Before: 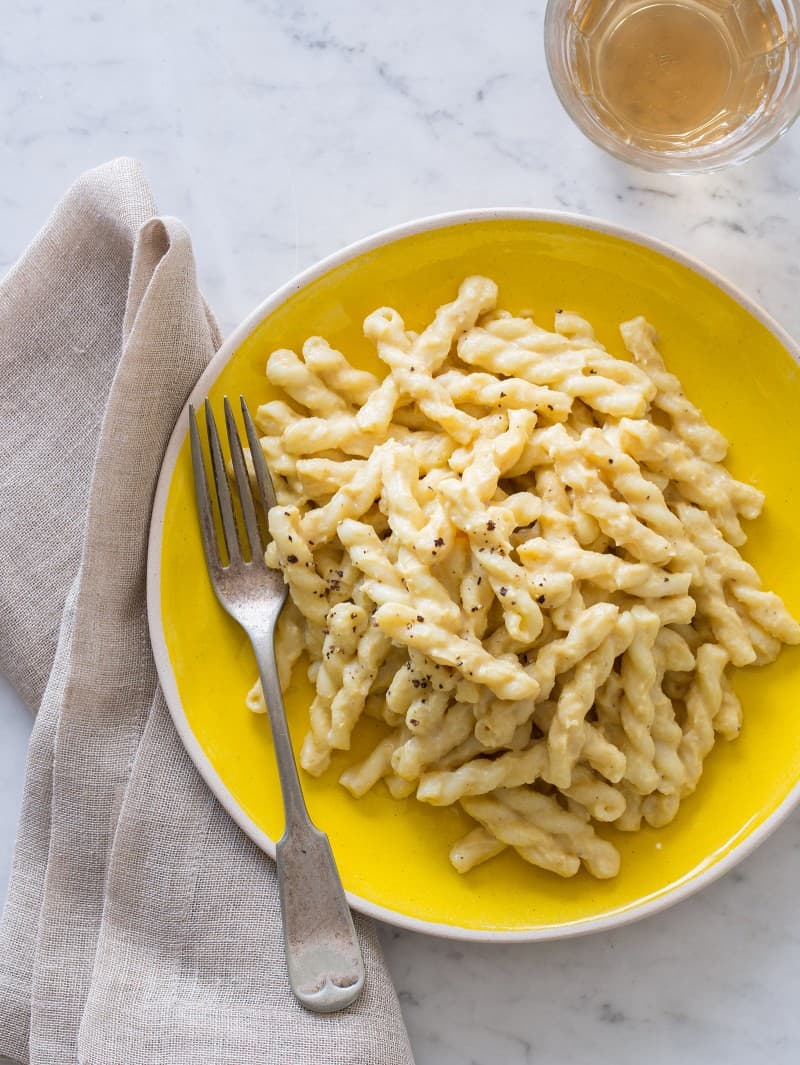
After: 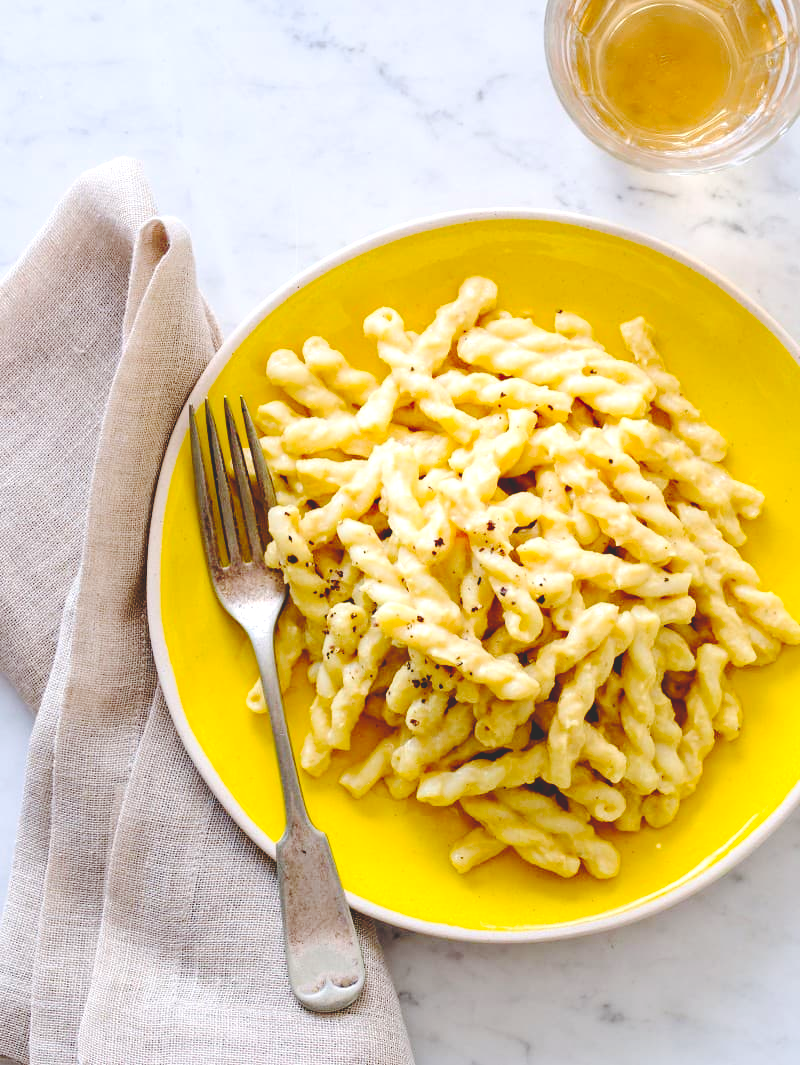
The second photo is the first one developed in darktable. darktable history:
contrast brightness saturation: contrast 0.089, saturation 0.27
exposure: black level correction 0.032, exposure 0.333 EV, compensate highlight preservation false
base curve: curves: ch0 [(0, 0.024) (0.055, 0.065) (0.121, 0.166) (0.236, 0.319) (0.693, 0.726) (1, 1)], preserve colors none
